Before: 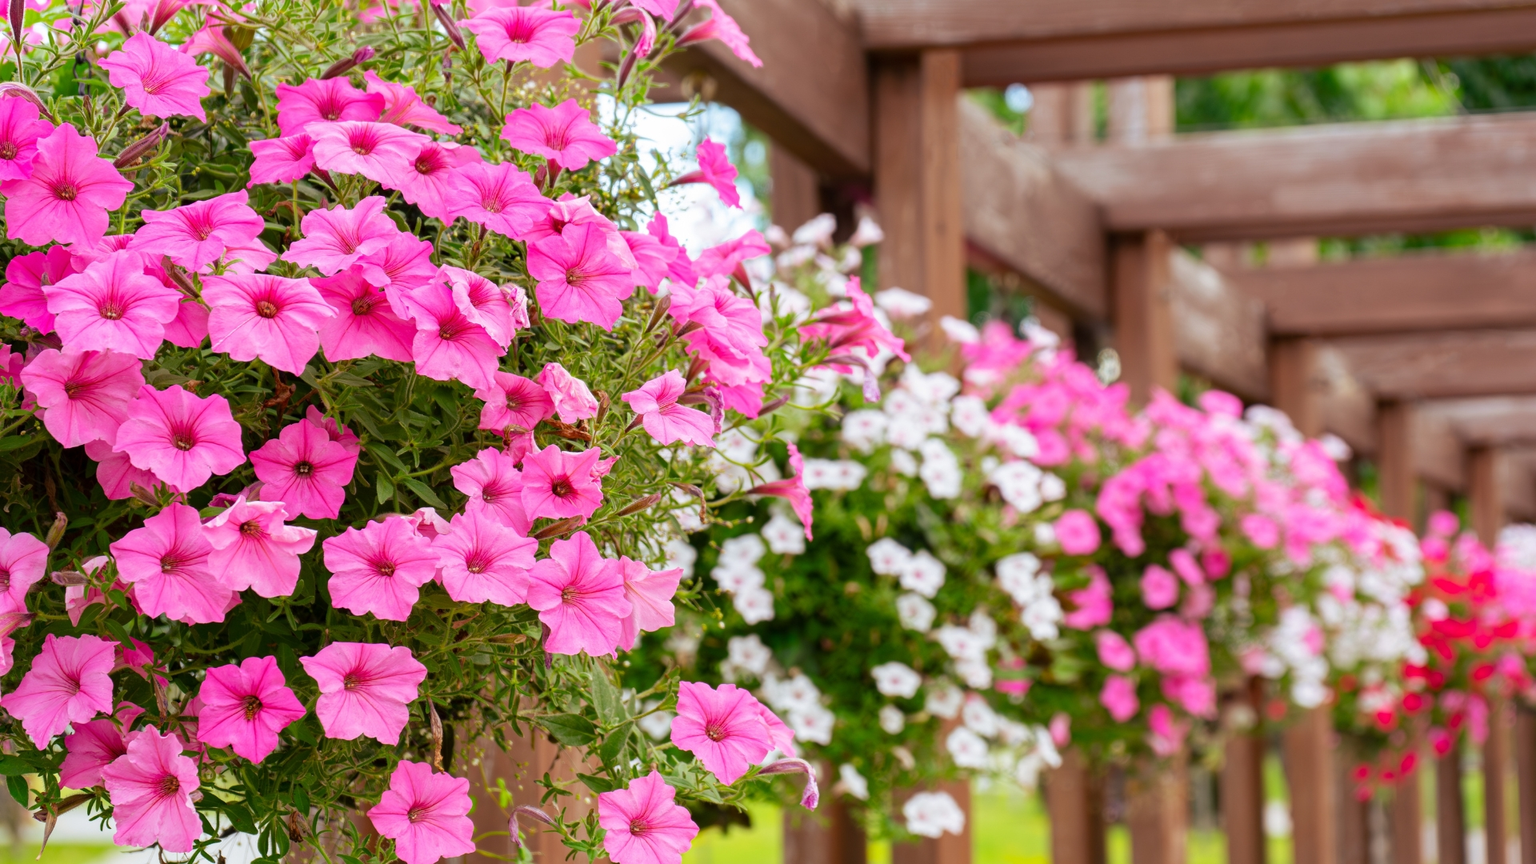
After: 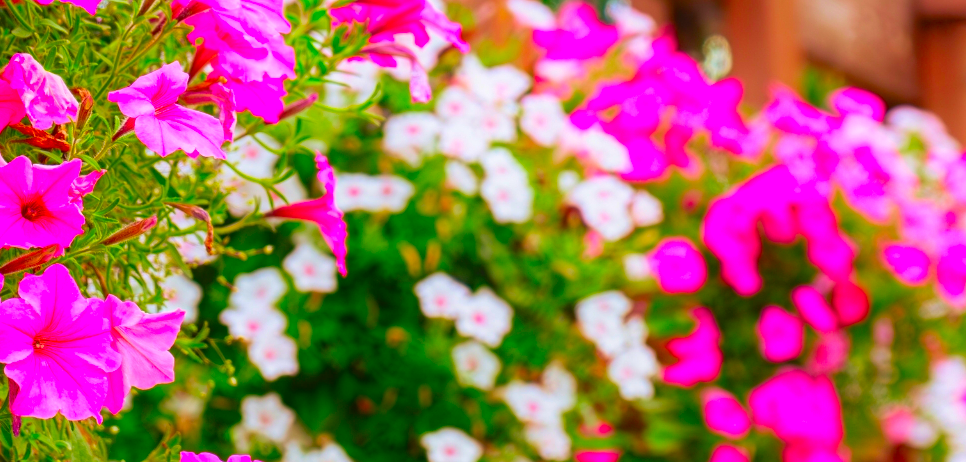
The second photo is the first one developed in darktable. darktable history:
crop: left 34.889%, top 37.083%, right 14.775%, bottom 20.077%
exposure: black level correction 0.001, exposure 0.14 EV, compensate exposure bias true, compensate highlight preservation false
contrast equalizer: y [[0.439, 0.44, 0.442, 0.457, 0.493, 0.498], [0.5 ×6], [0.5 ×6], [0 ×6], [0 ×6]]
velvia: on, module defaults
color correction: highlights b* 0.051, saturation 2.09
